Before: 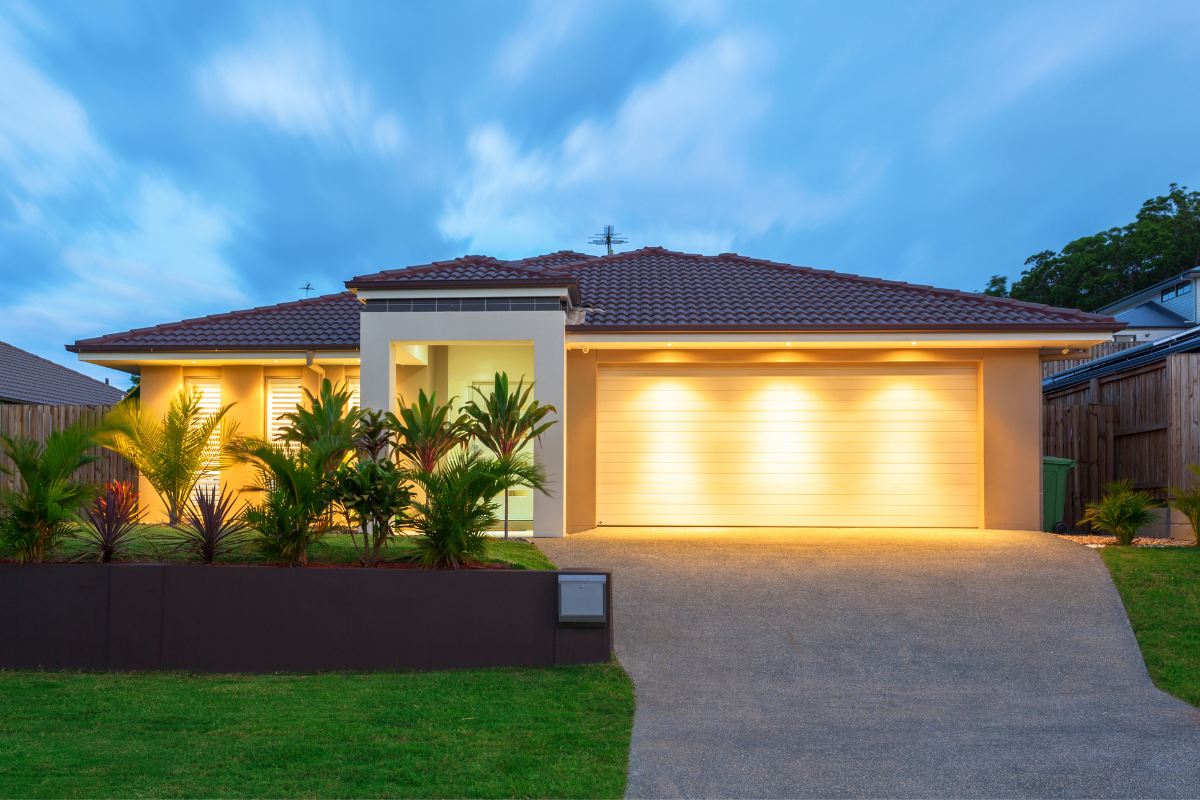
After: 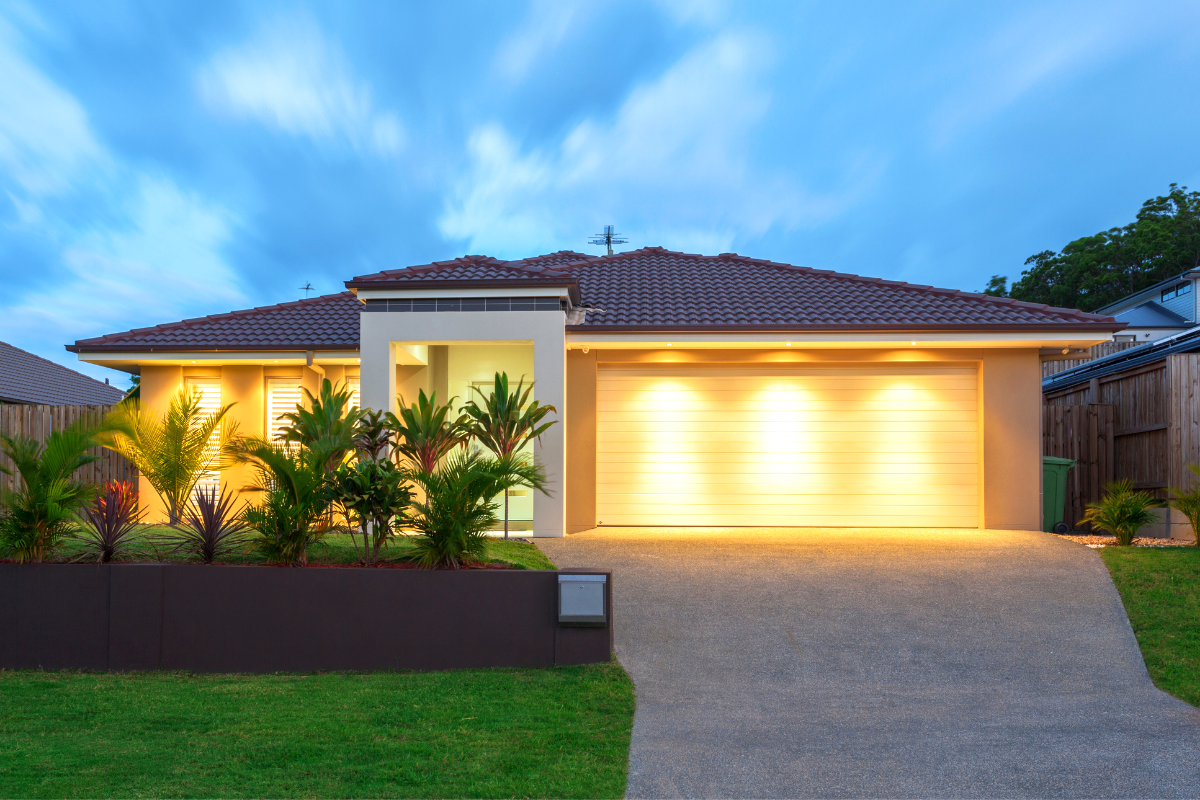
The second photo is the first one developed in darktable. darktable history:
exposure: exposure 0.204 EV, compensate highlight preservation false
